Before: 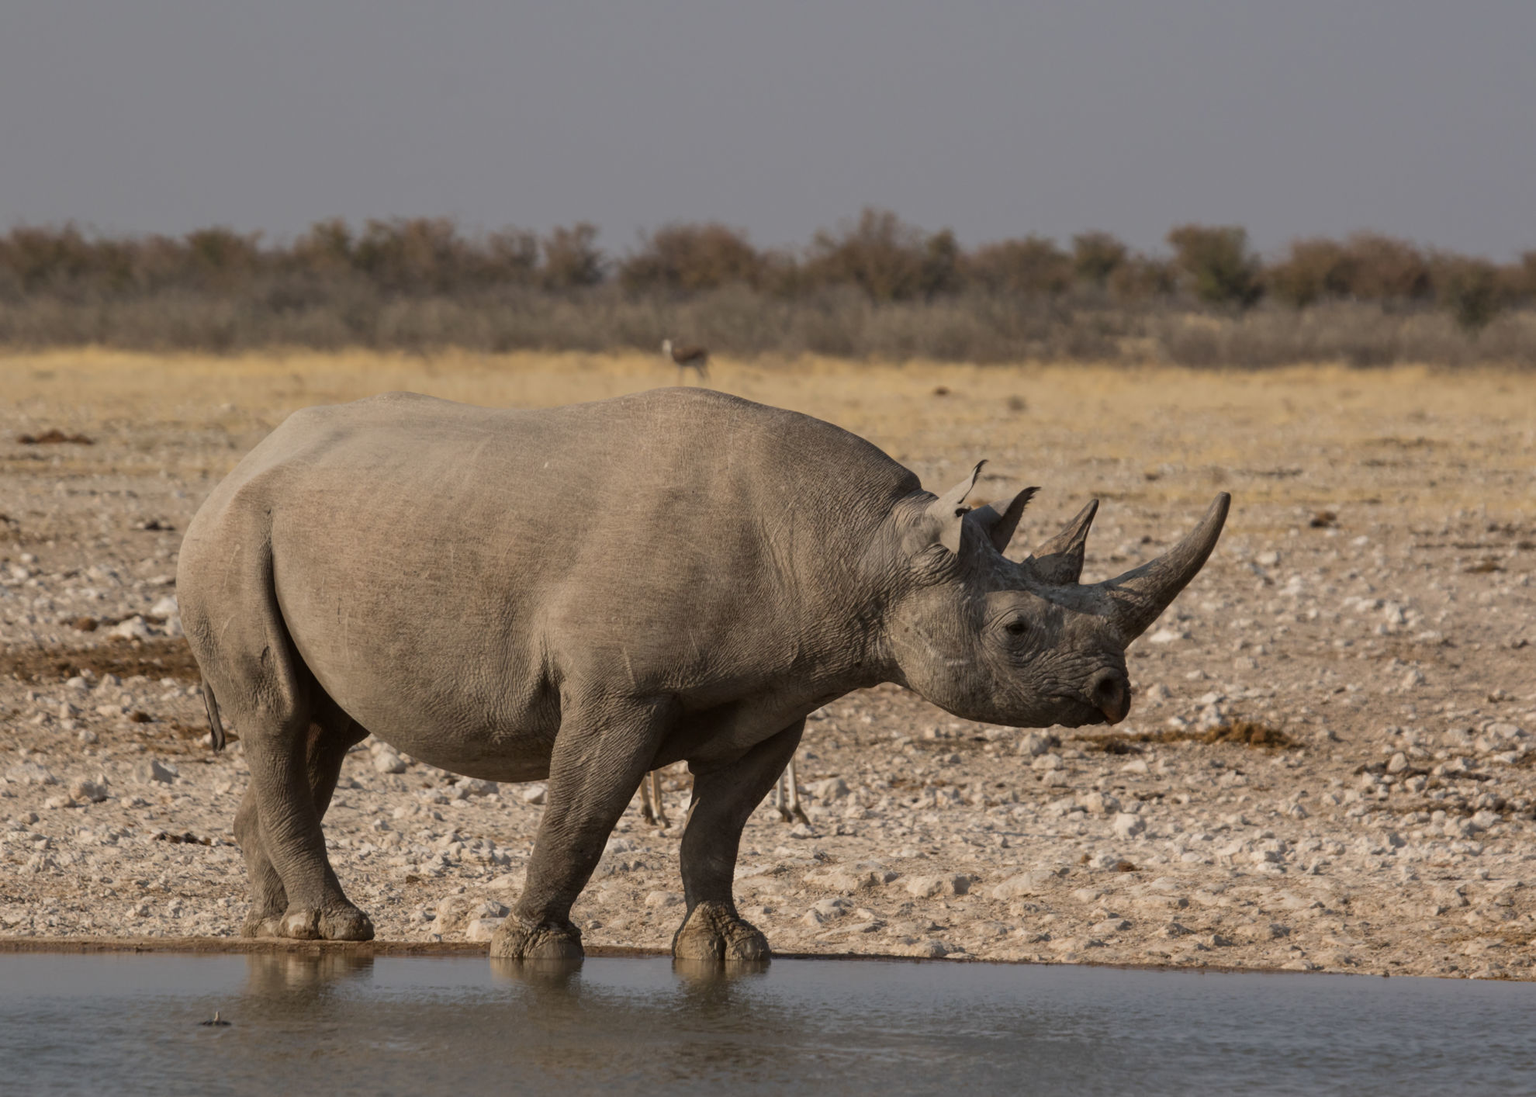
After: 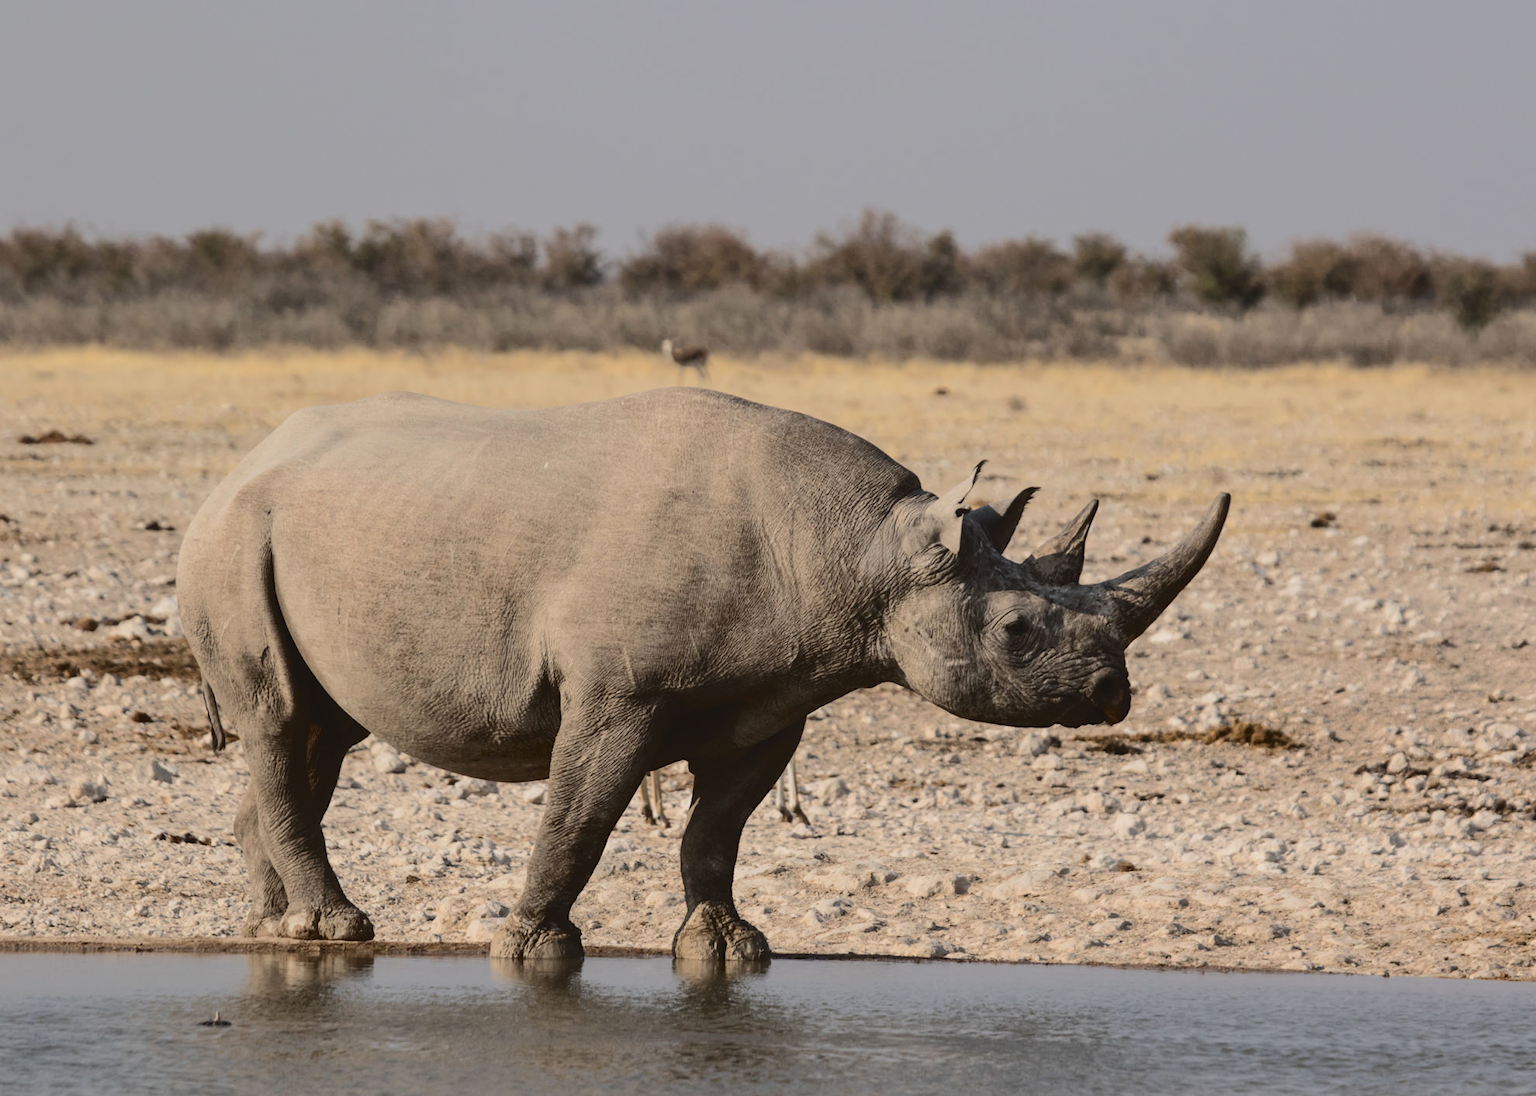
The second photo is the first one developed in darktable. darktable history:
tone curve: curves: ch0 [(0, 0) (0.003, 0.058) (0.011, 0.061) (0.025, 0.065) (0.044, 0.076) (0.069, 0.083) (0.1, 0.09) (0.136, 0.102) (0.177, 0.145) (0.224, 0.196) (0.277, 0.278) (0.335, 0.375) (0.399, 0.486) (0.468, 0.578) (0.543, 0.651) (0.623, 0.717) (0.709, 0.783) (0.801, 0.838) (0.898, 0.91) (1, 1)], color space Lab, independent channels, preserve colors none
